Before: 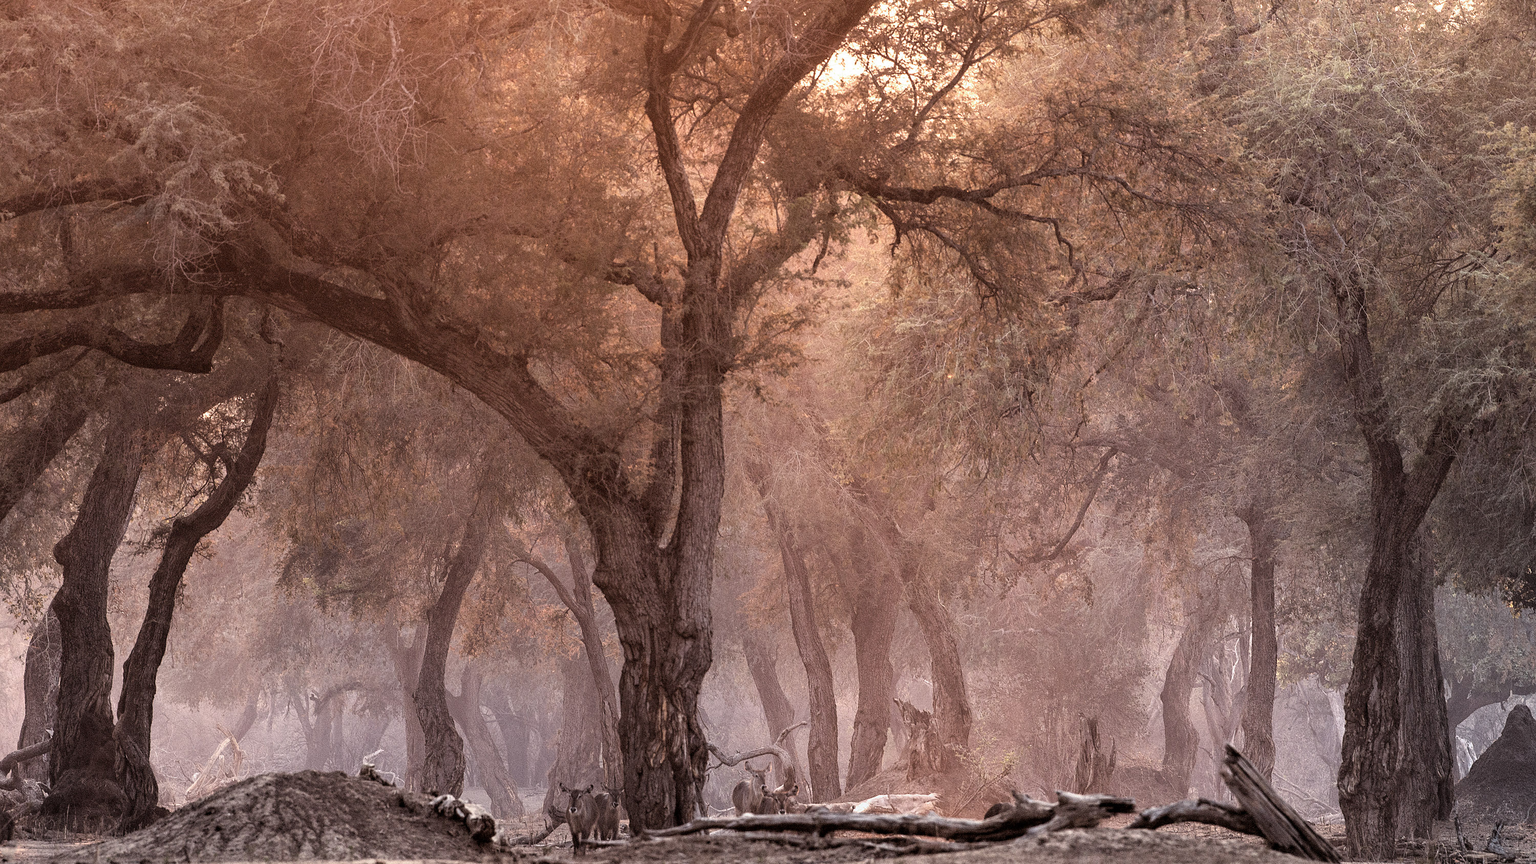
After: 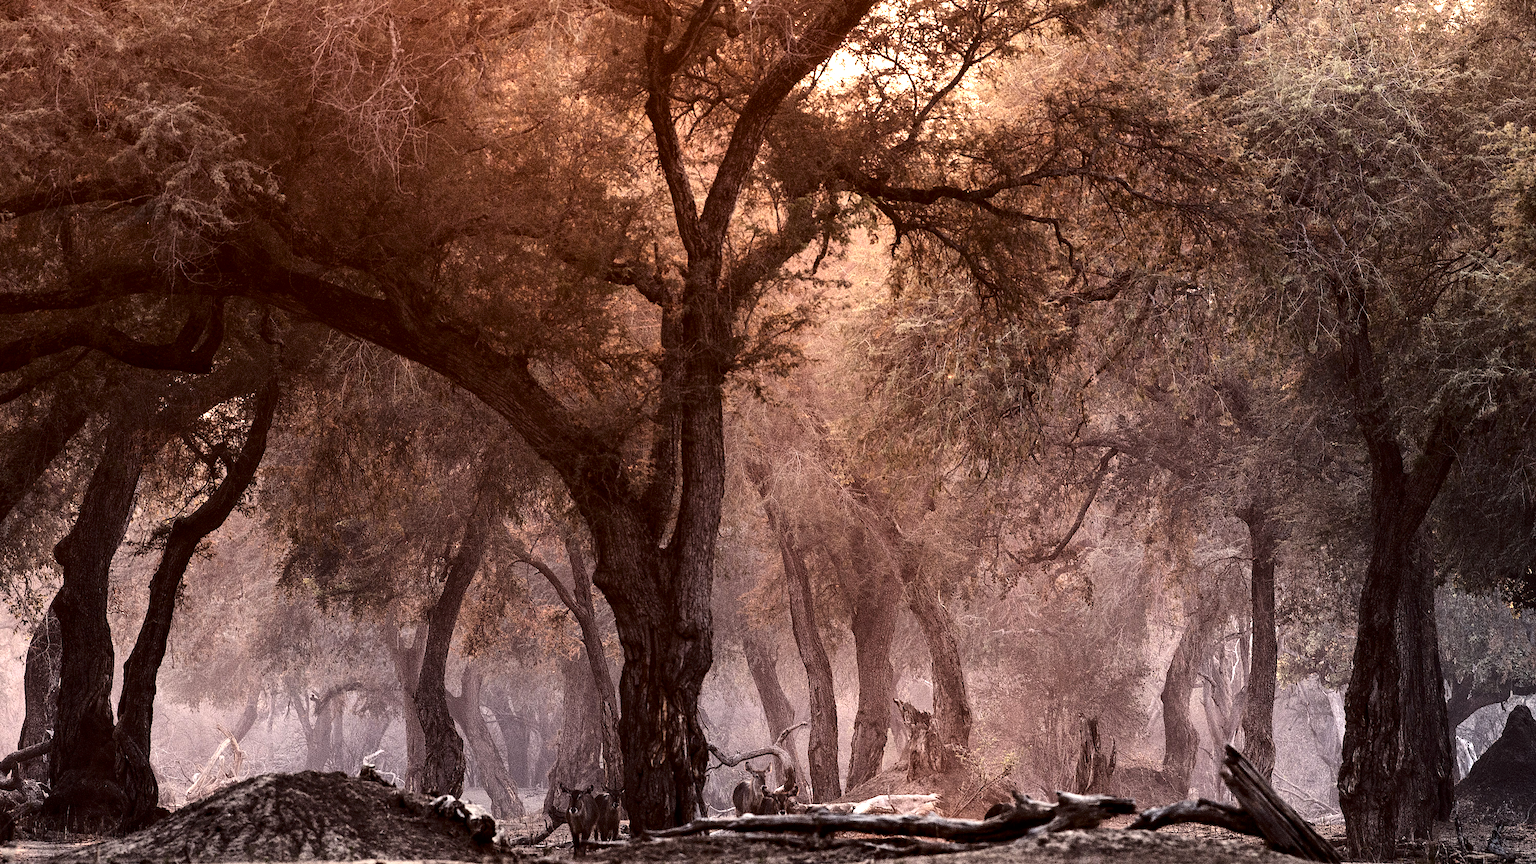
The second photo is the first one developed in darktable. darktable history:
tone equalizer: -8 EV -0.417 EV, -7 EV -0.389 EV, -6 EV -0.333 EV, -5 EV -0.222 EV, -3 EV 0.222 EV, -2 EV 0.333 EV, -1 EV 0.389 EV, +0 EV 0.417 EV, edges refinement/feathering 500, mask exposure compensation -1.57 EV, preserve details no
contrast brightness saturation: contrast 0.19, brightness -0.24, saturation 0.11
